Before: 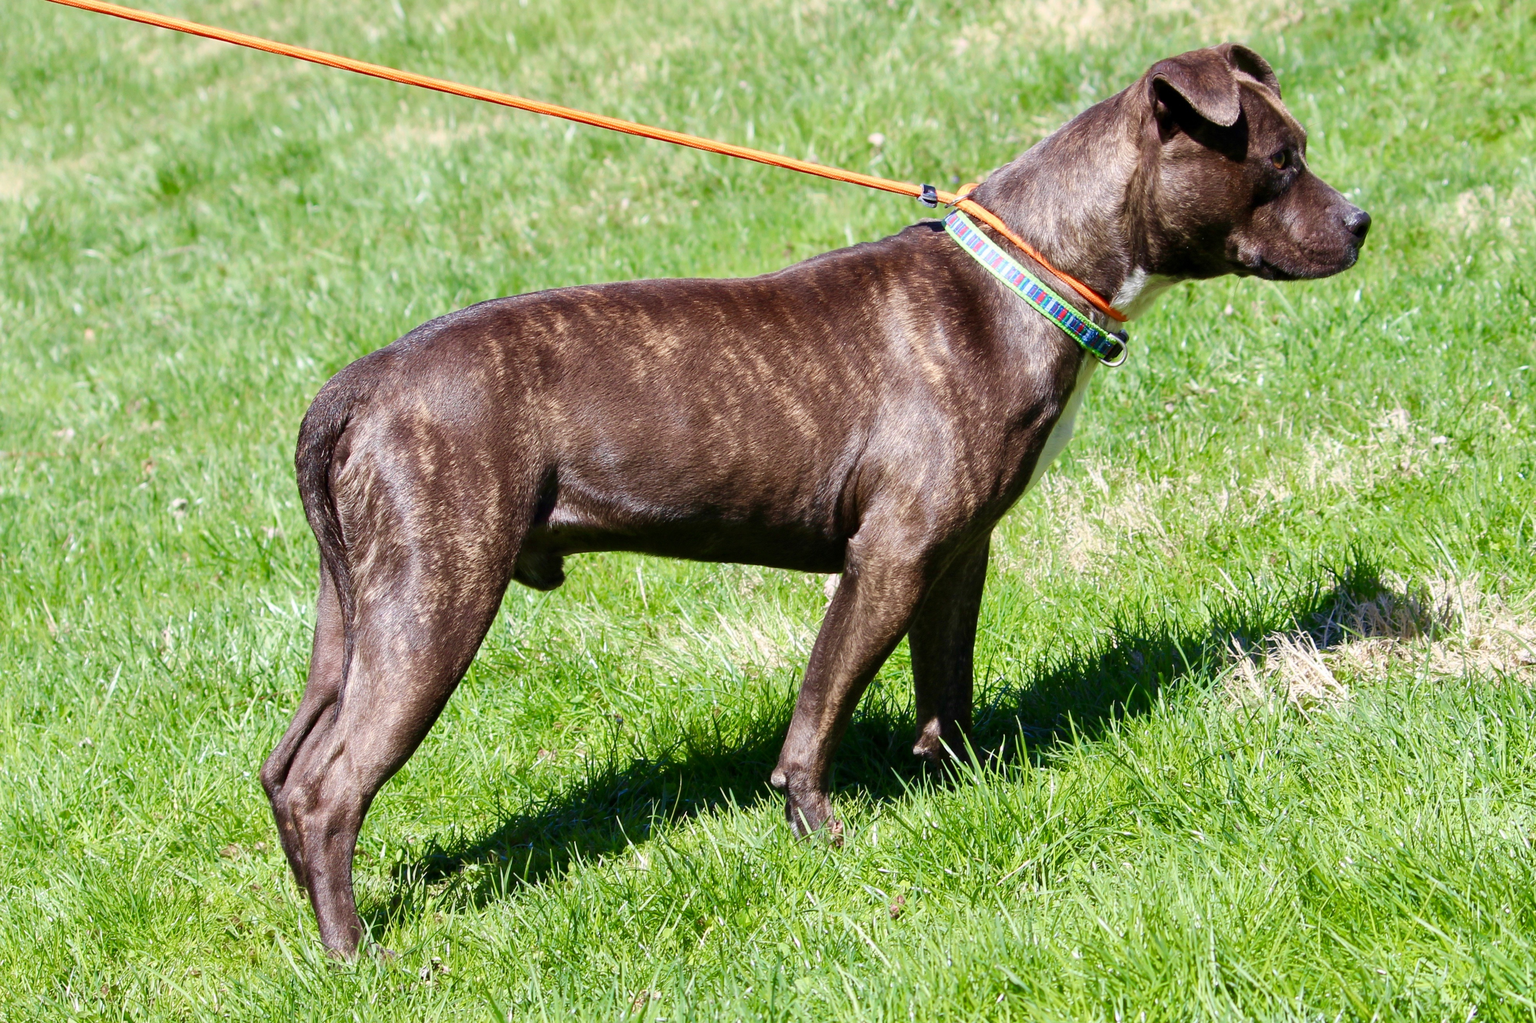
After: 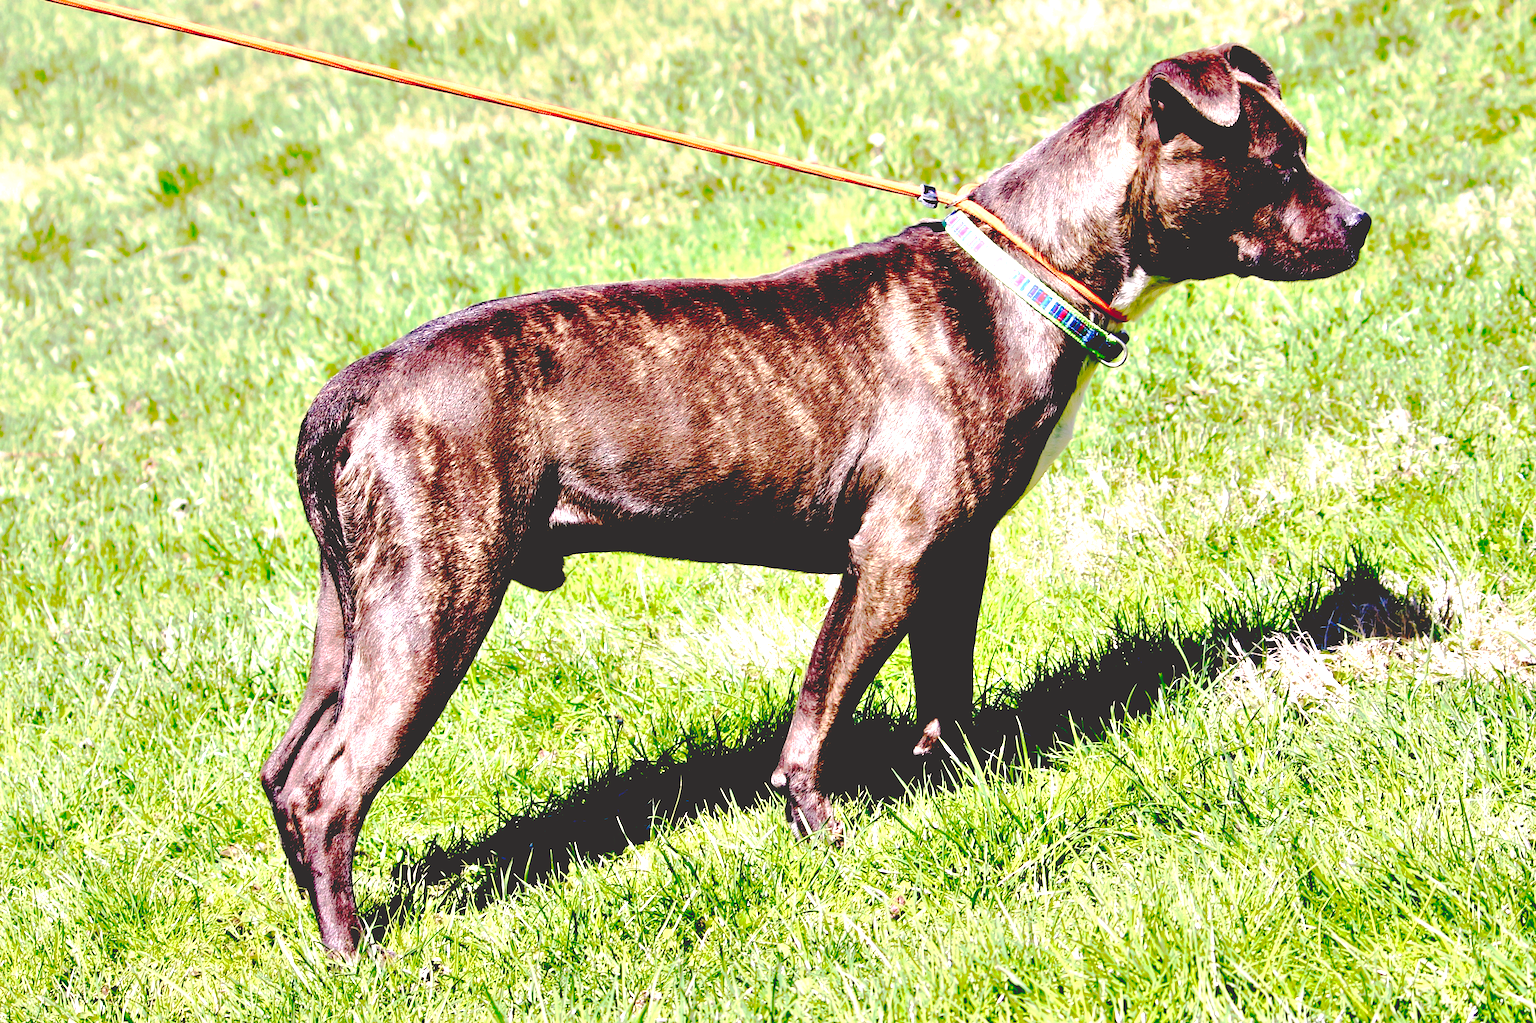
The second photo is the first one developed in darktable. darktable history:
base curve: curves: ch0 [(0.065, 0.026) (0.236, 0.358) (0.53, 0.546) (0.777, 0.841) (0.924, 0.992)], preserve colors none
exposure: black level correction 0, exposure 0.498 EV, compensate highlight preservation false
contrast equalizer: octaves 7, y [[0.6 ×6], [0.55 ×6], [0 ×6], [0 ×6], [0 ×6]]
color correction: highlights a* 7.5, highlights b* 4.25
